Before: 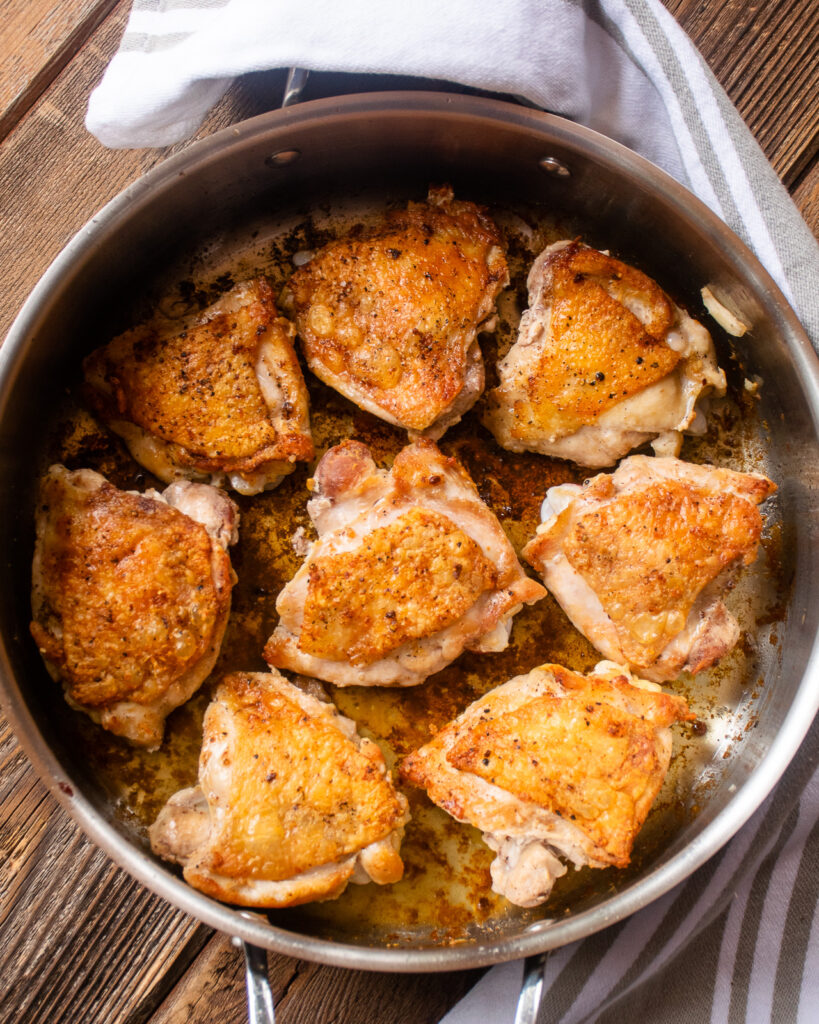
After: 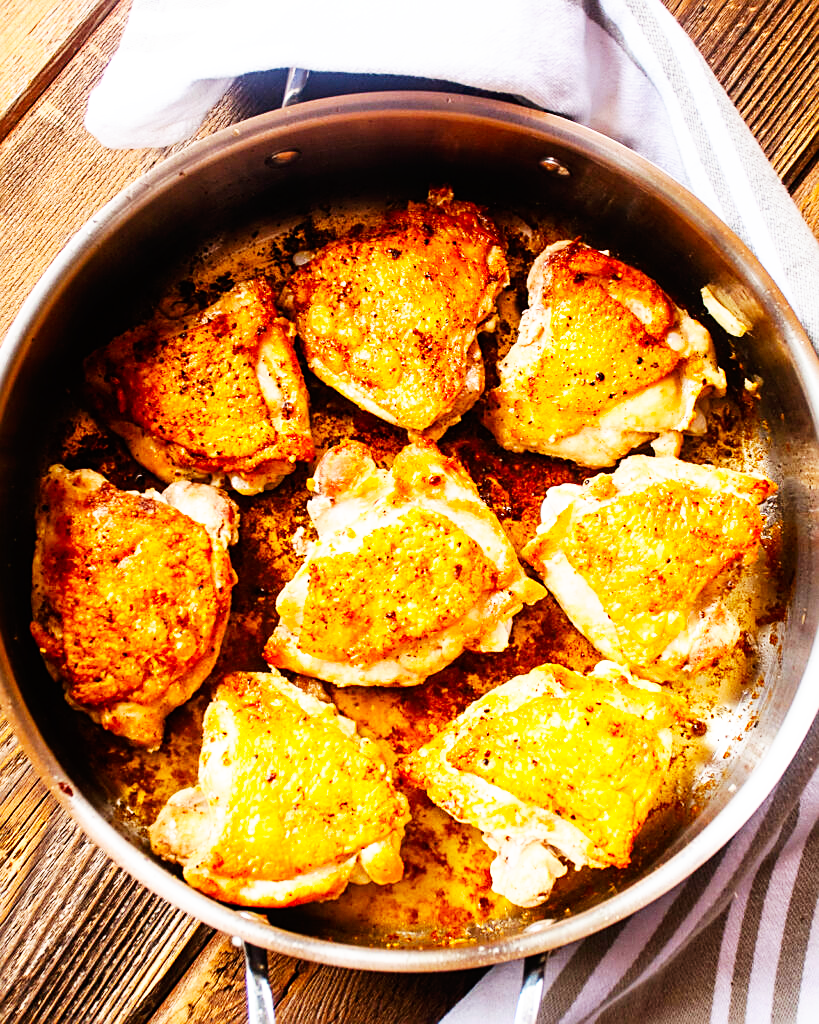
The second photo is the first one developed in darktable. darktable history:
base curve: curves: ch0 [(0, 0) (0.007, 0.004) (0.027, 0.03) (0.046, 0.07) (0.207, 0.54) (0.442, 0.872) (0.673, 0.972) (1, 1)], preserve colors none
color balance: output saturation 120%
sharpen: on, module defaults
